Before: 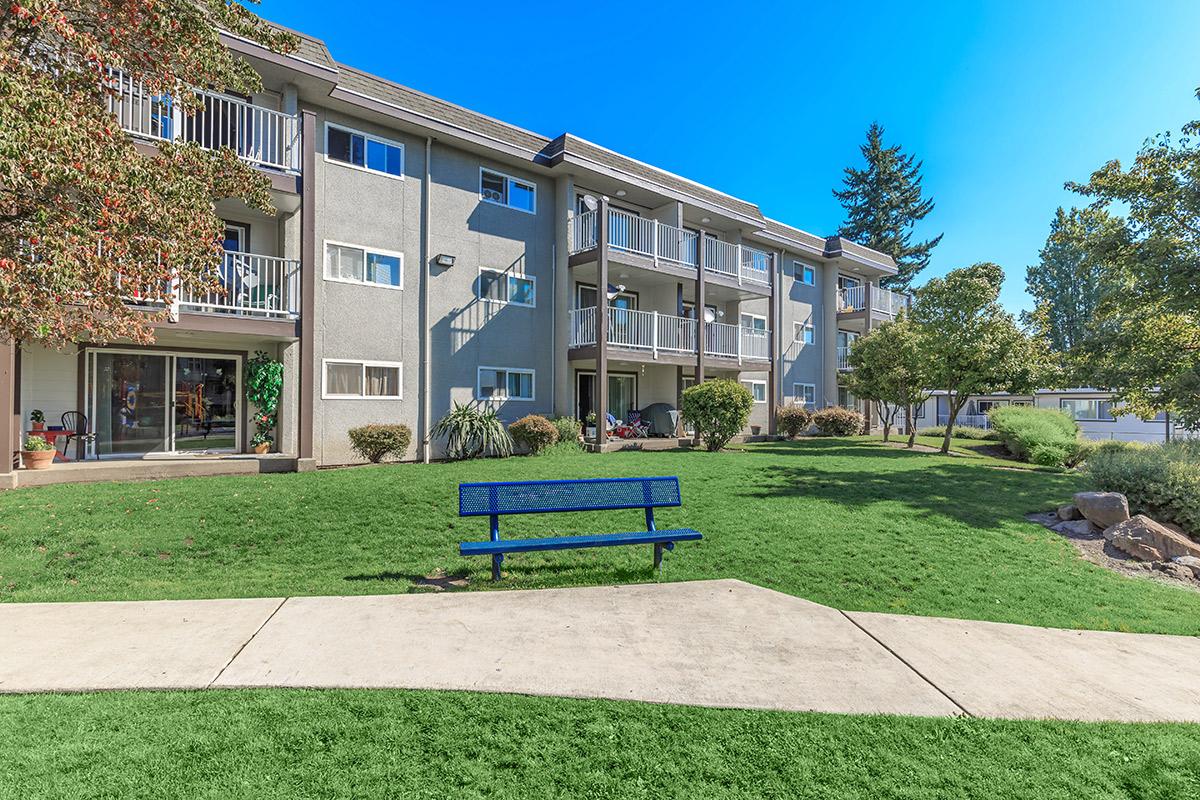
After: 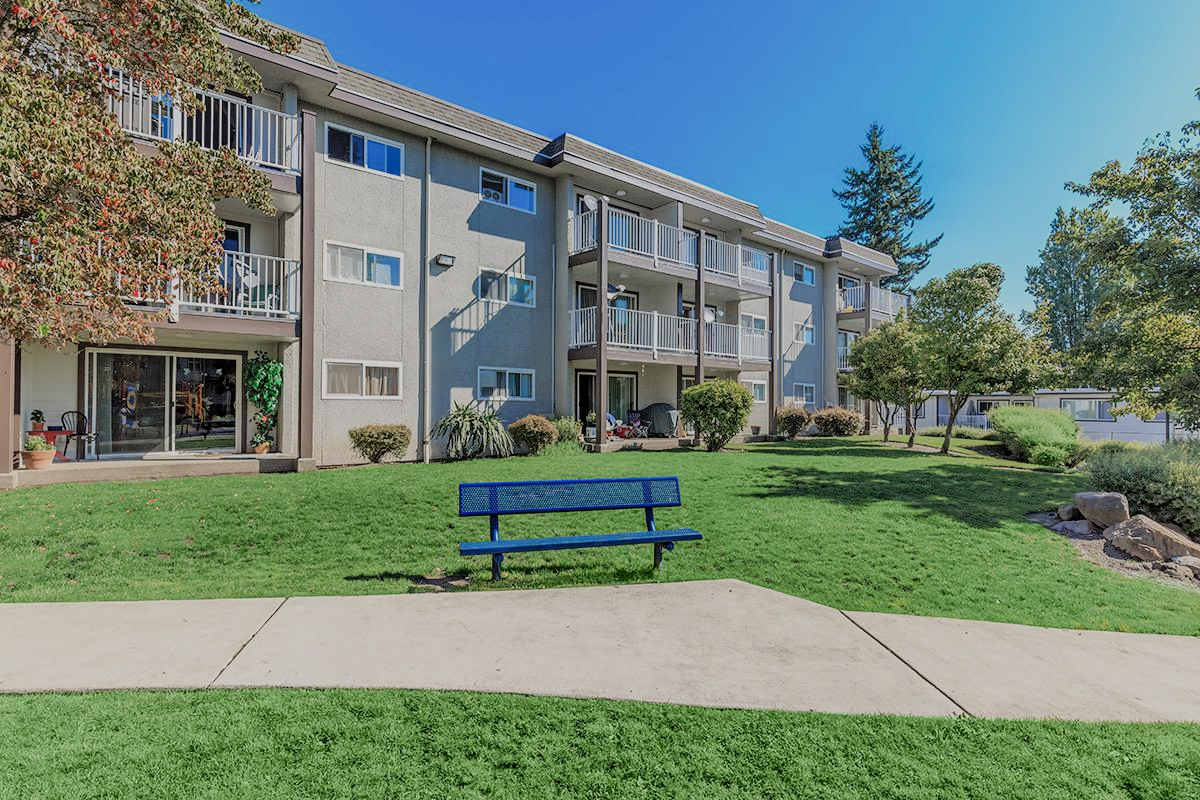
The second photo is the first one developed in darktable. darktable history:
filmic rgb: black relative exposure -7.19 EV, white relative exposure 5.37 EV, threshold 3.02 EV, hardness 3.03, enable highlight reconstruction true
